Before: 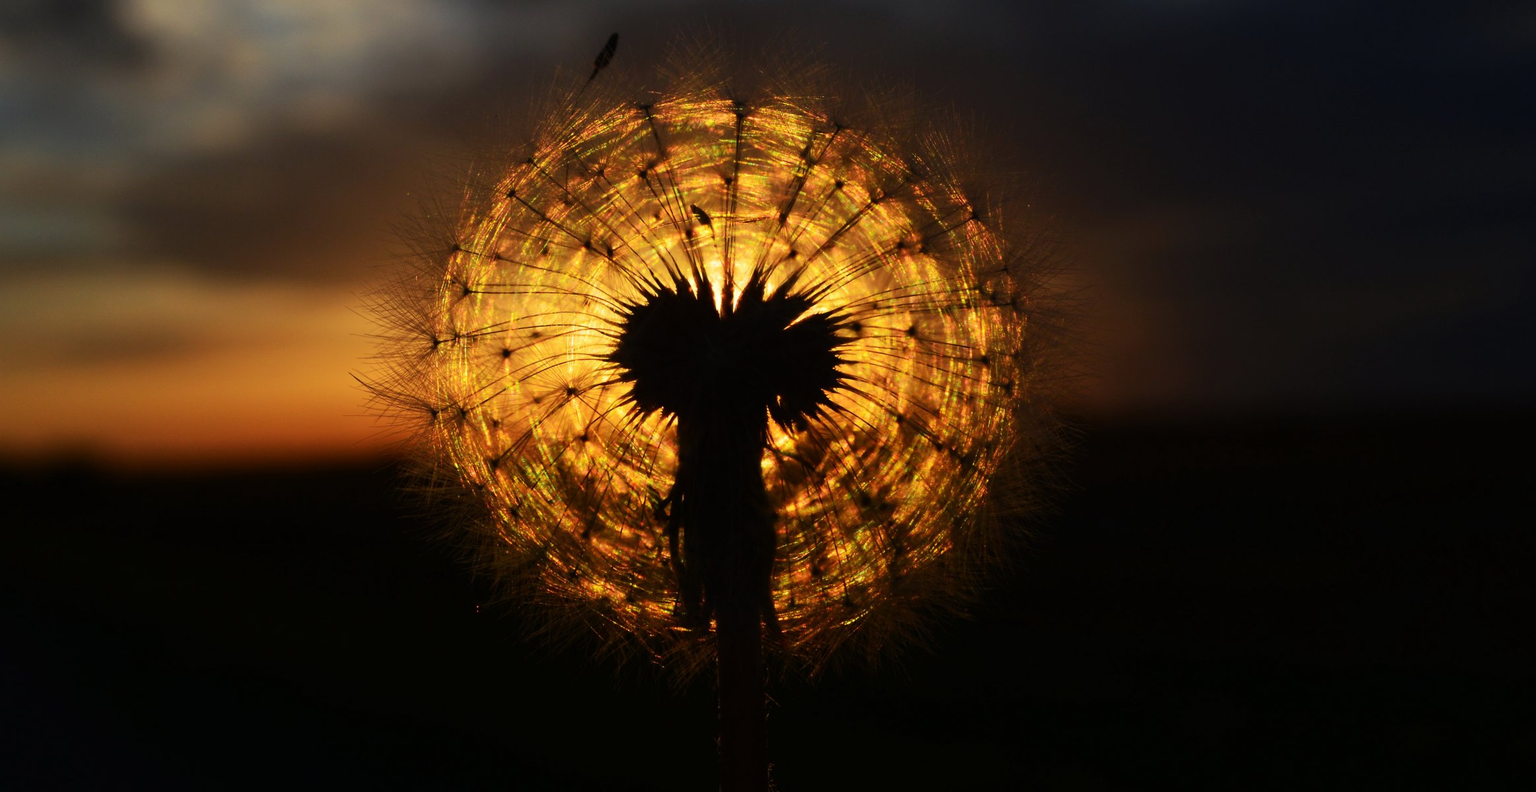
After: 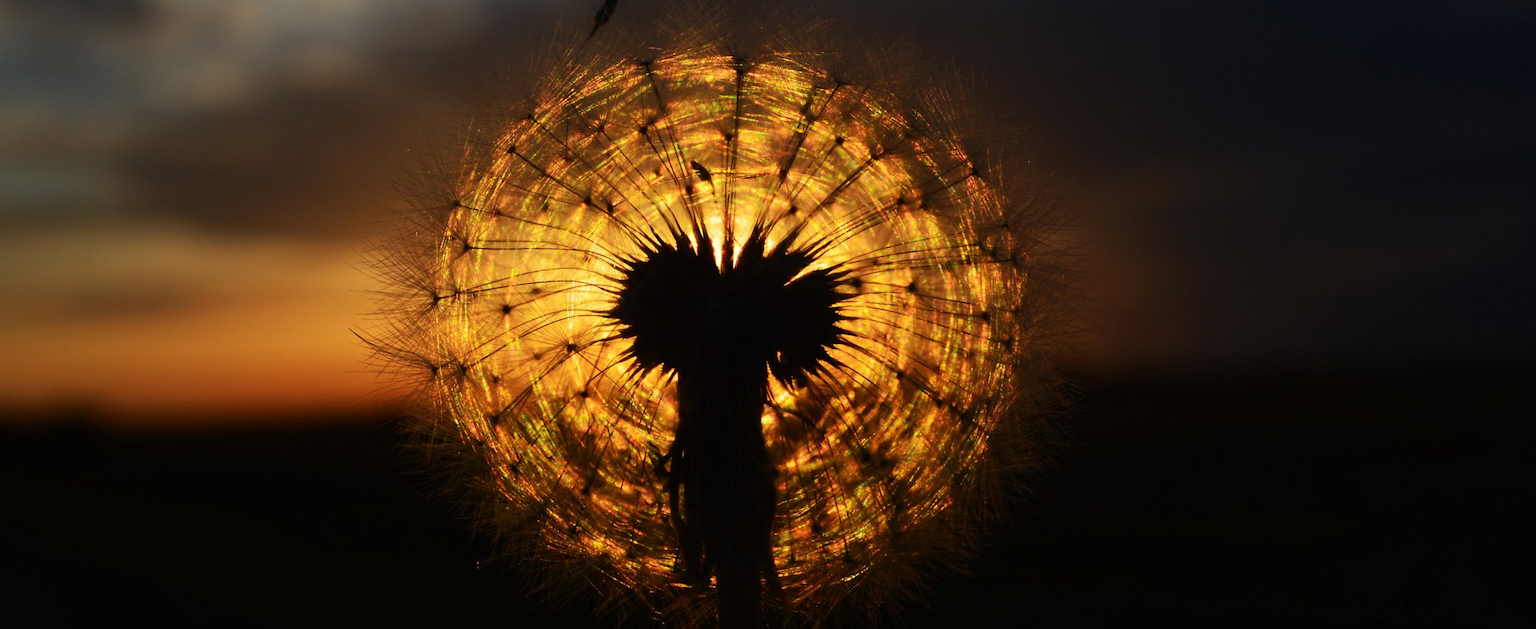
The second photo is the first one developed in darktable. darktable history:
crop and rotate: top 5.657%, bottom 14.897%
